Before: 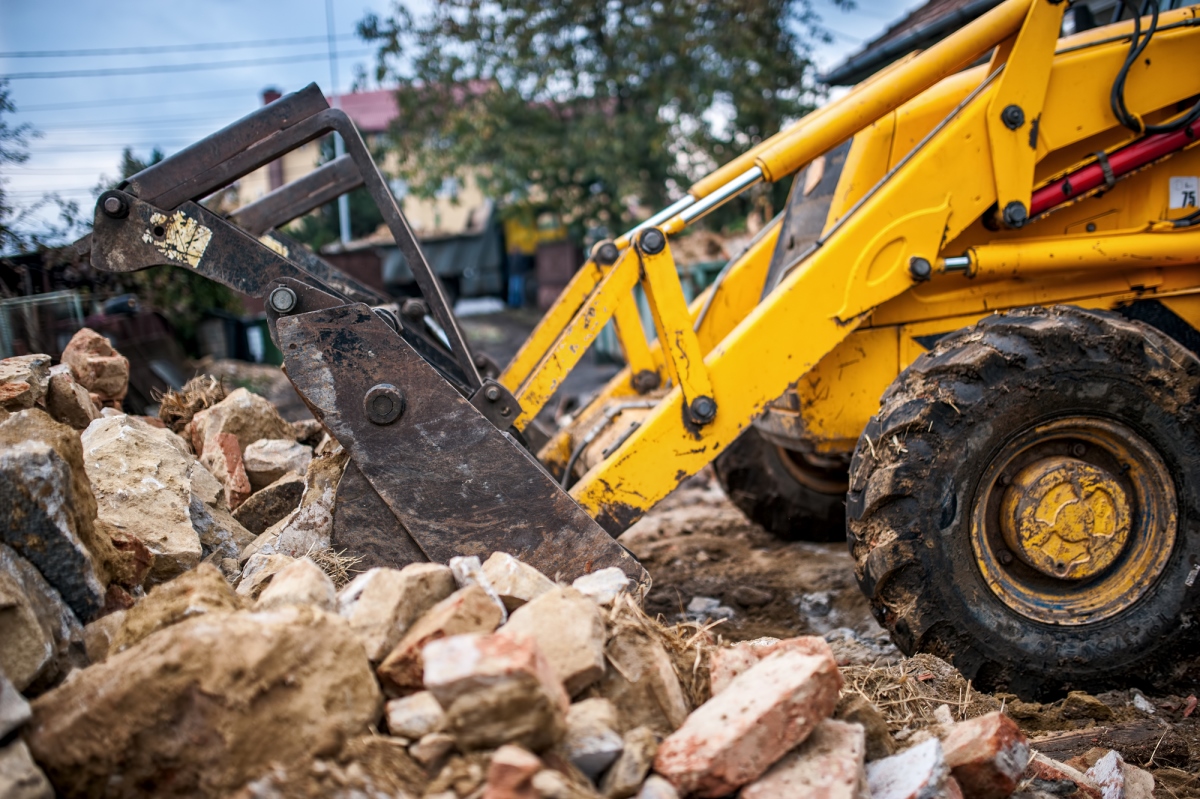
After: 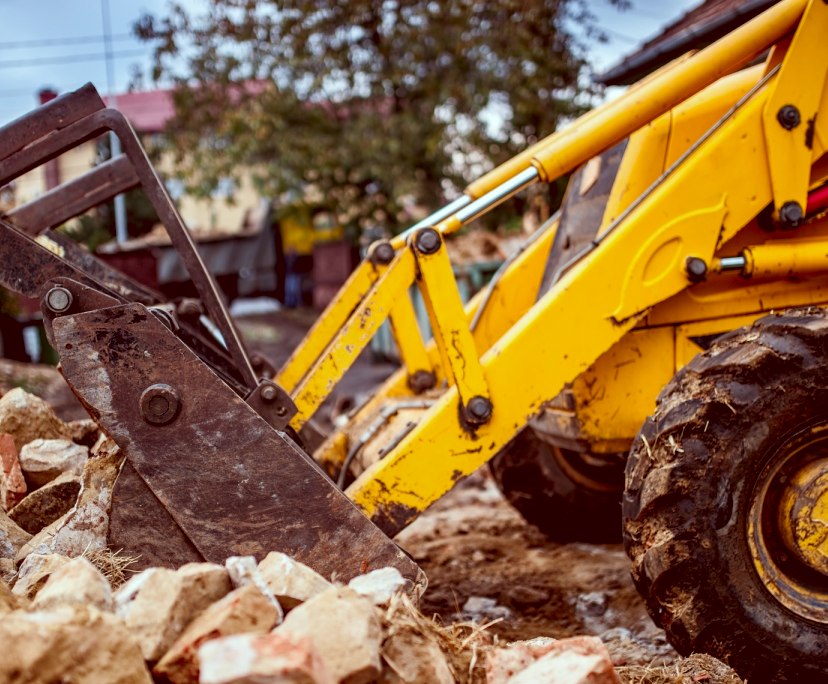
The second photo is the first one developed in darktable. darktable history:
color balance rgb: global offset › luminance -0.883%, perceptual saturation grading › global saturation 1.281%, perceptual saturation grading › highlights -2.335%, perceptual saturation grading › mid-tones 3.815%, perceptual saturation grading › shadows 8.261%, global vibrance 9.798%
crop: left 18.688%, right 12.258%, bottom 14.363%
color correction: highlights a* -6.97, highlights b* -0.192, shadows a* 20.83, shadows b* 12.02
